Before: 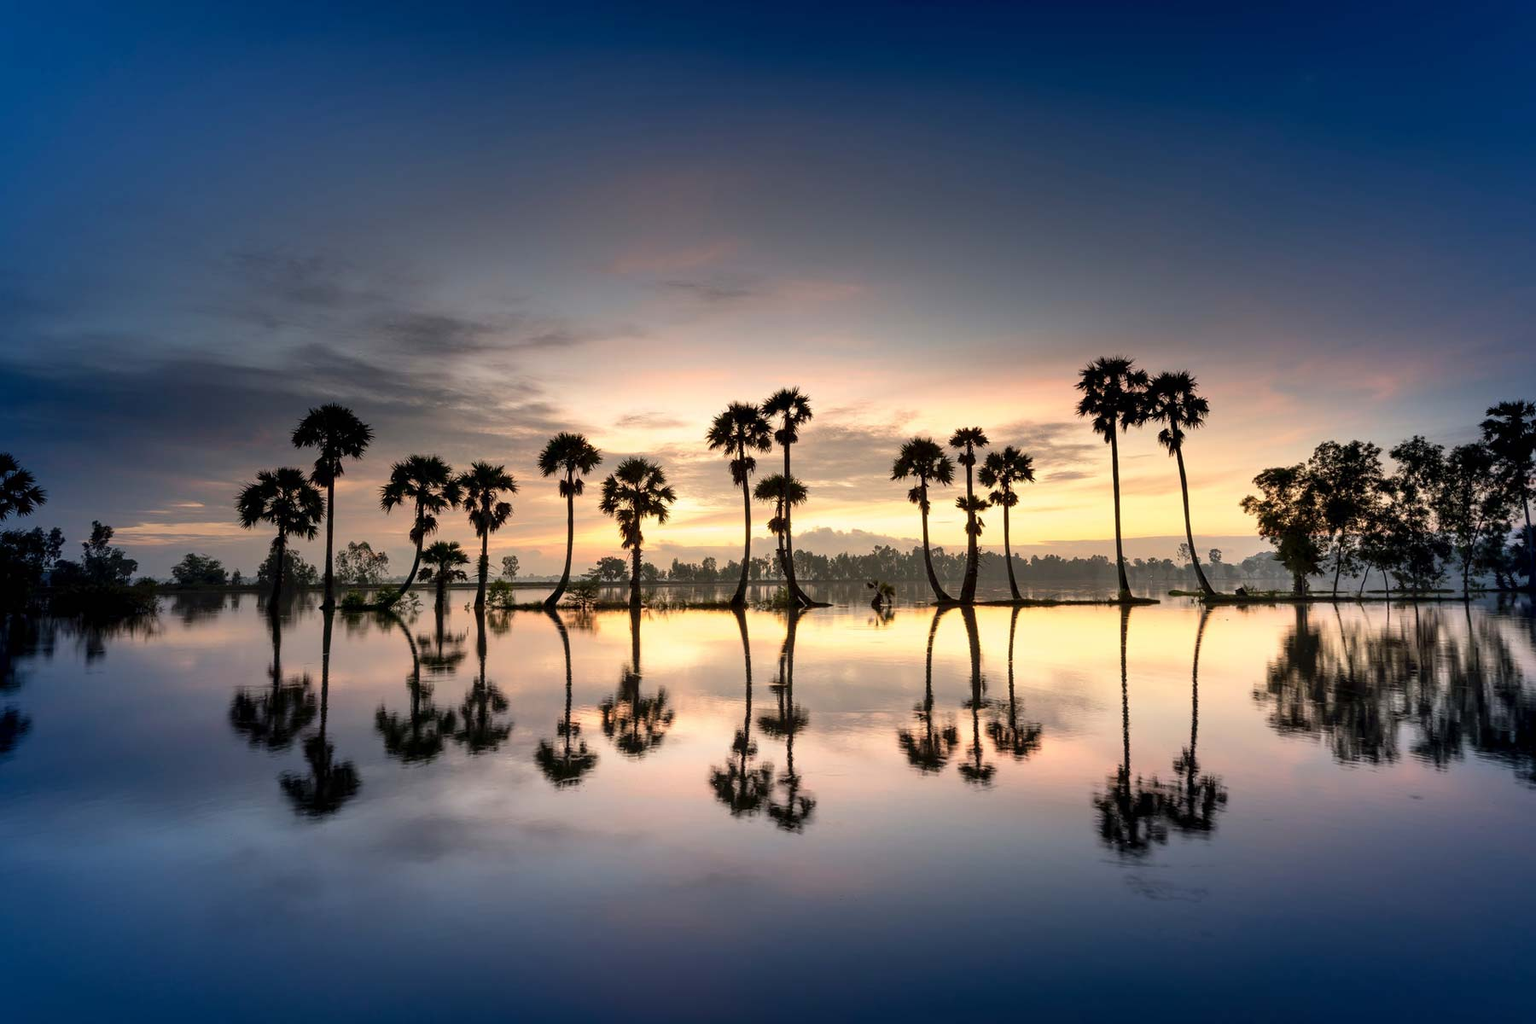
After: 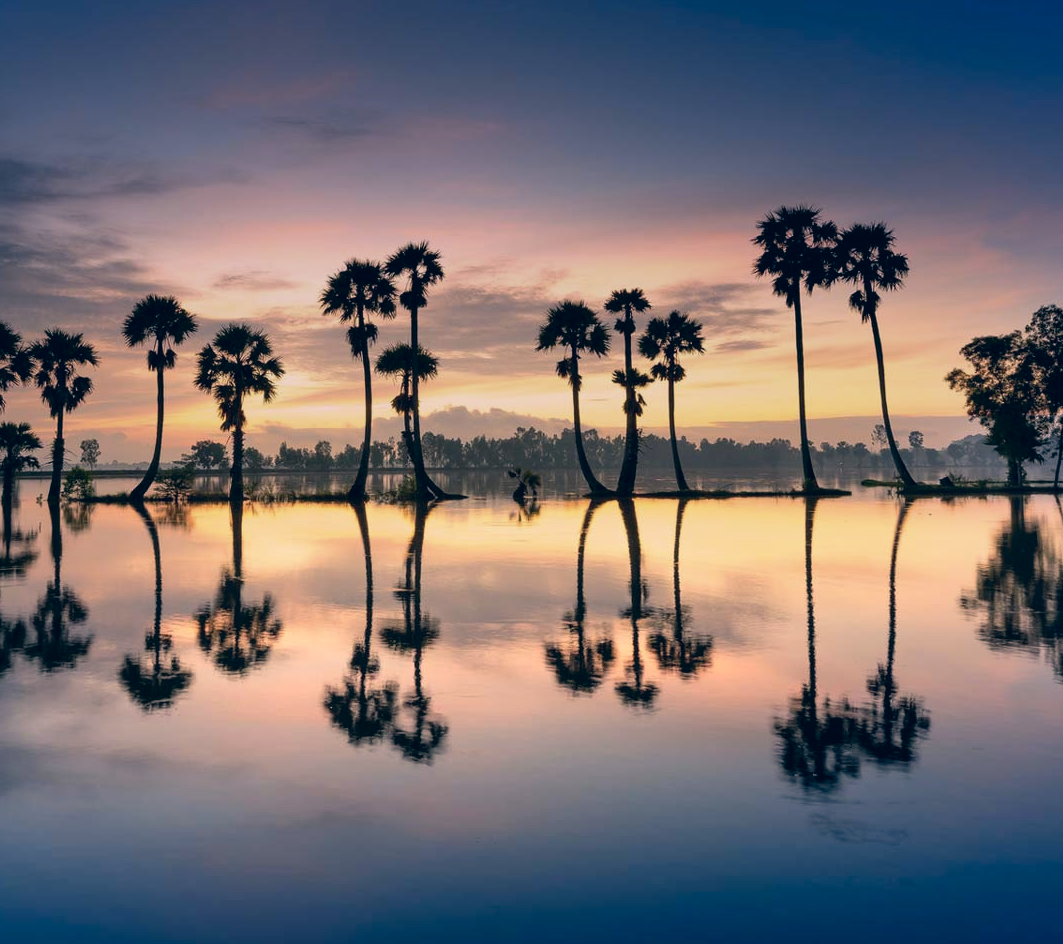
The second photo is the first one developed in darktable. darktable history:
graduated density: hue 238.83°, saturation 50%
color correction: highlights a* 10.32, highlights b* 14.66, shadows a* -9.59, shadows b* -15.02
exposure: exposure 0 EV, compensate highlight preservation false
crop and rotate: left 28.256%, top 17.734%, right 12.656%, bottom 3.573%
